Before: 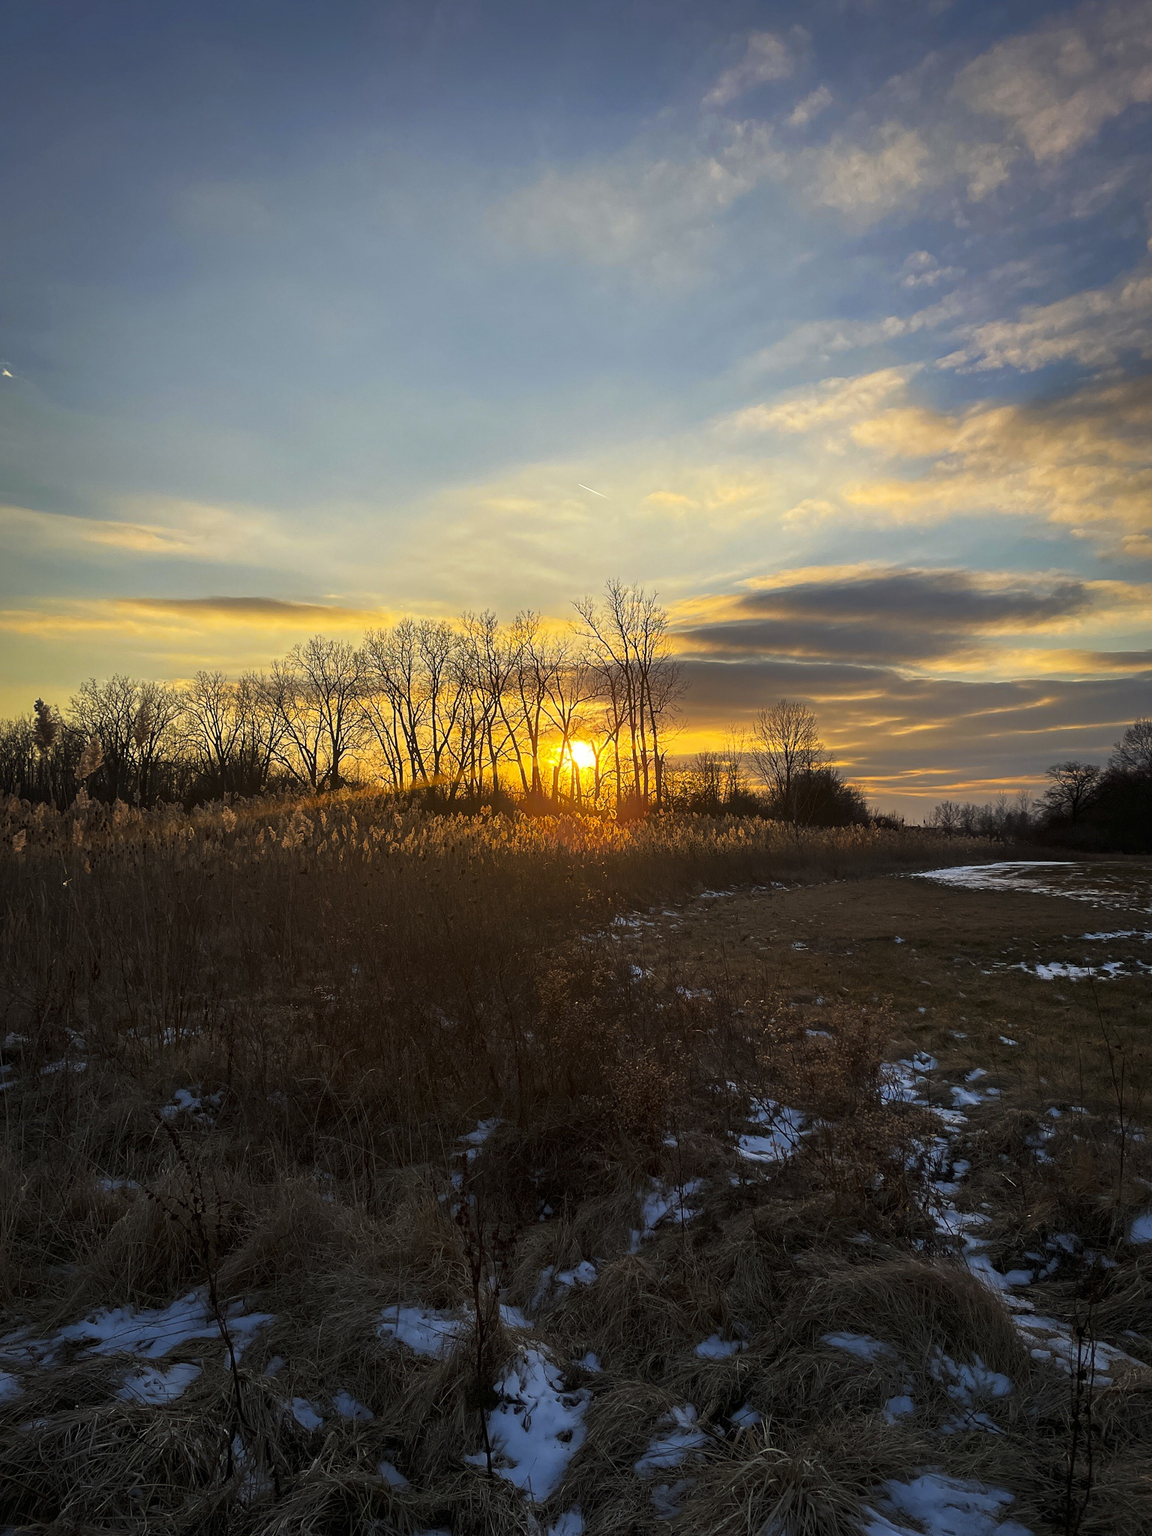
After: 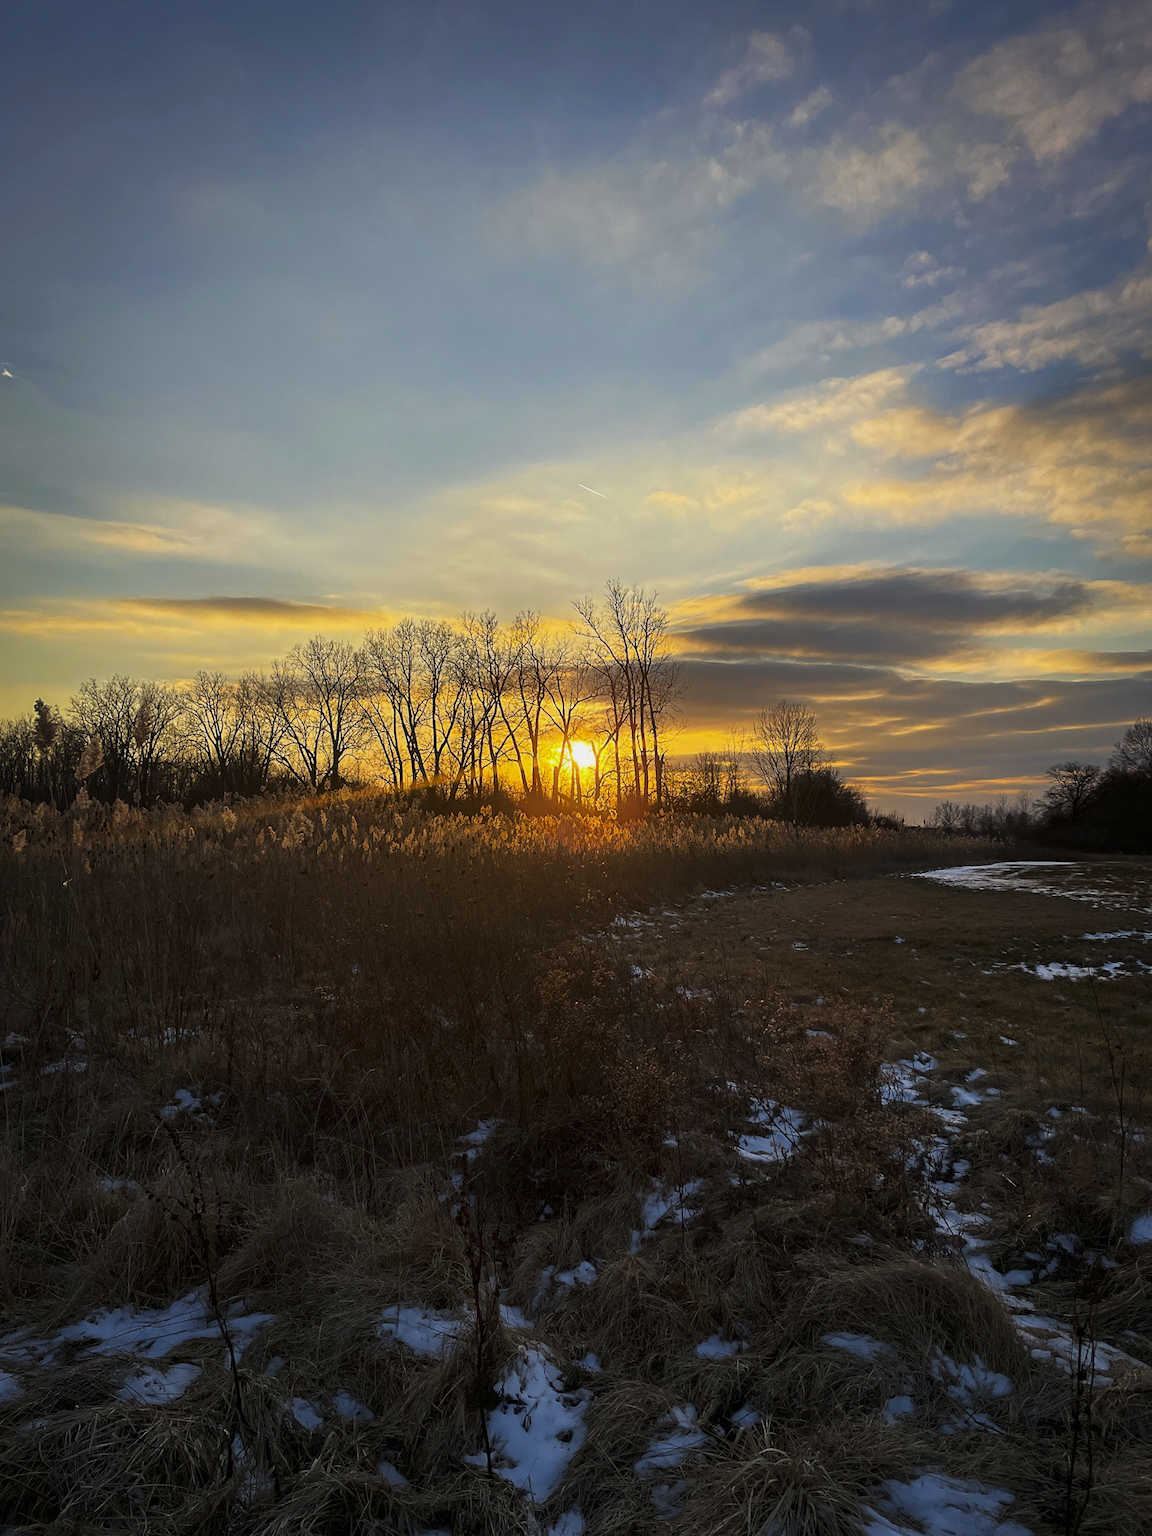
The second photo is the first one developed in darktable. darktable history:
exposure: exposure -0.207 EV, compensate highlight preservation false
